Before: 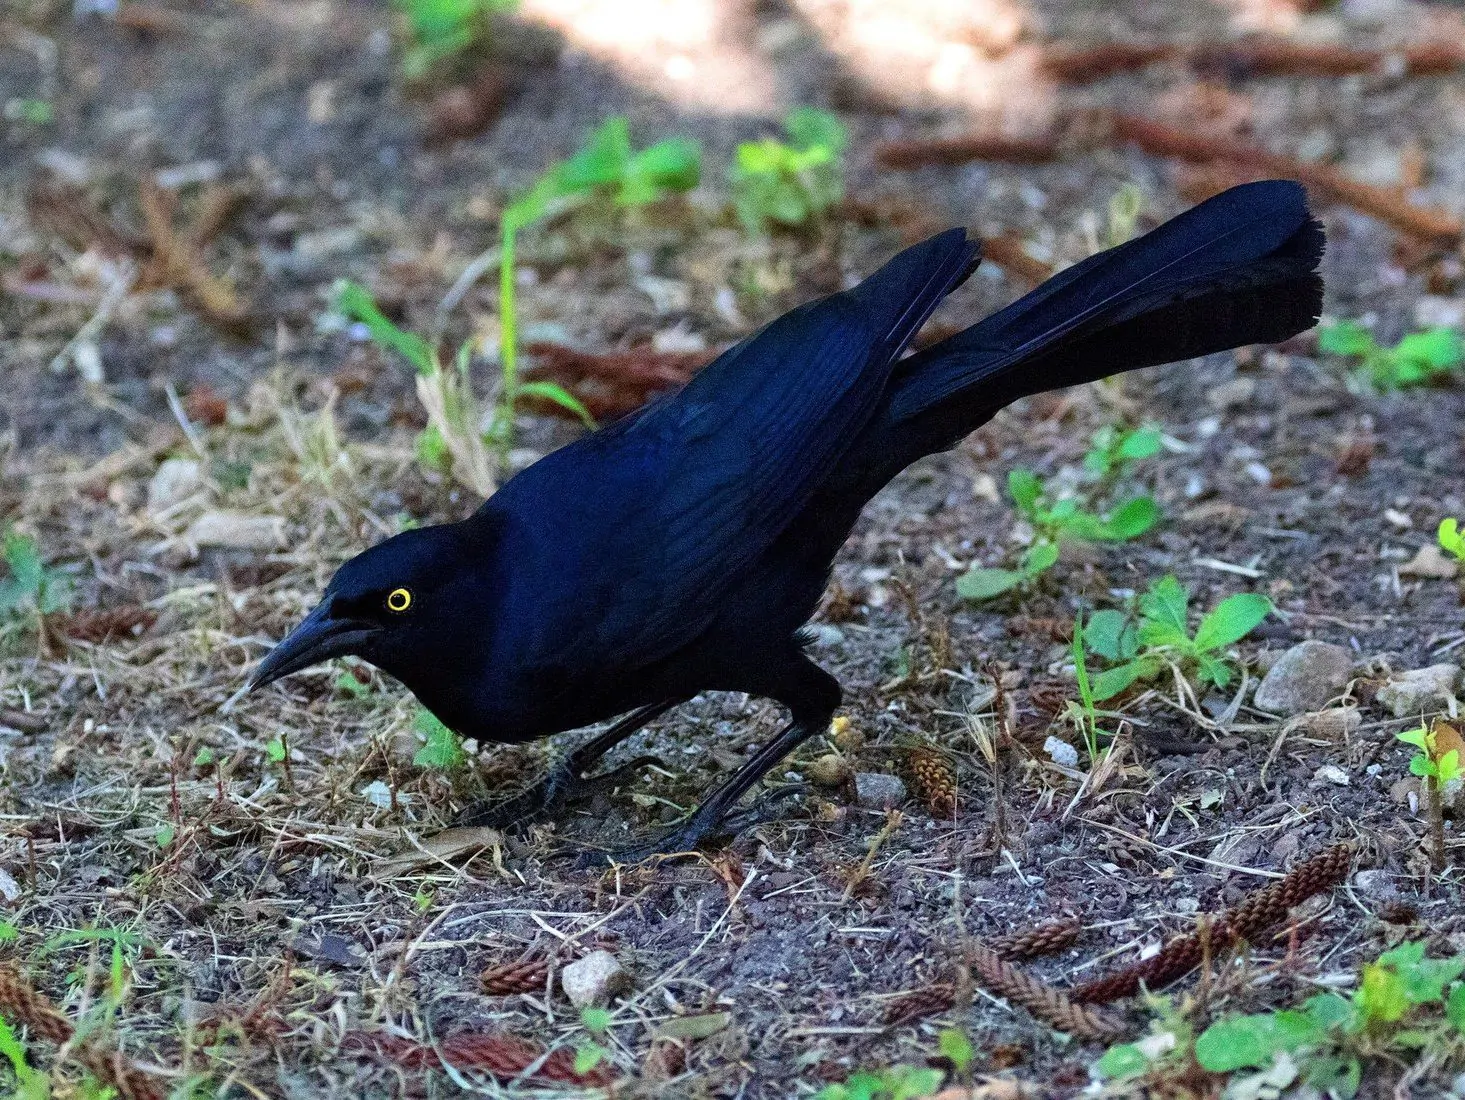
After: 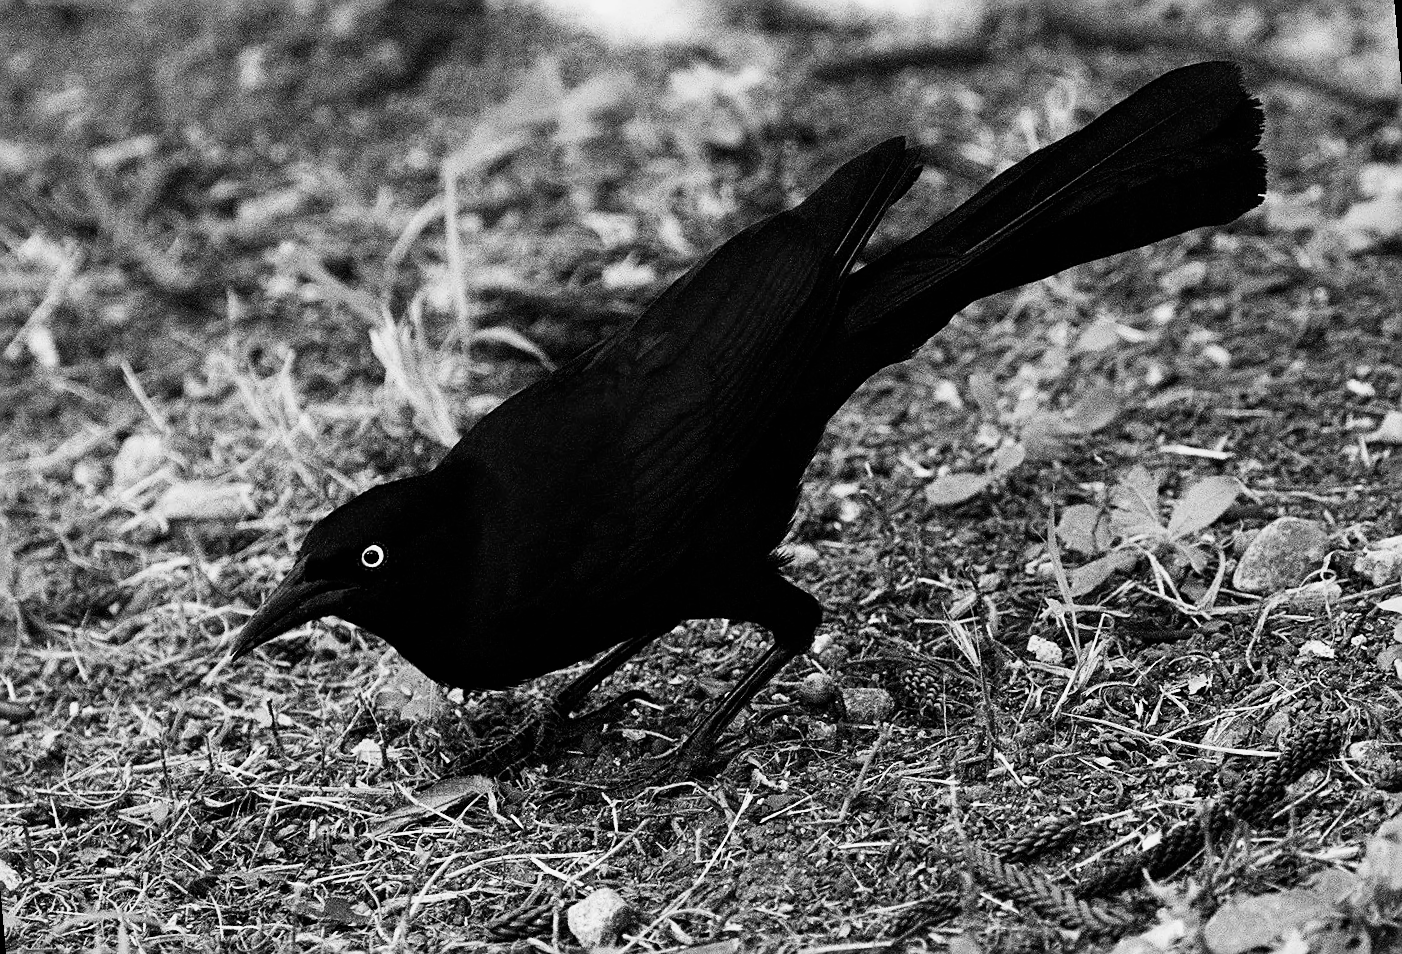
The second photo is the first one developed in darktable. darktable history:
monochrome: size 3.1
sigmoid: contrast 1.93, skew 0.29, preserve hue 0%
color balance rgb: perceptual saturation grading › global saturation 20%, global vibrance 20%
sharpen: on, module defaults
rotate and perspective: rotation -5°, crop left 0.05, crop right 0.952, crop top 0.11, crop bottom 0.89
